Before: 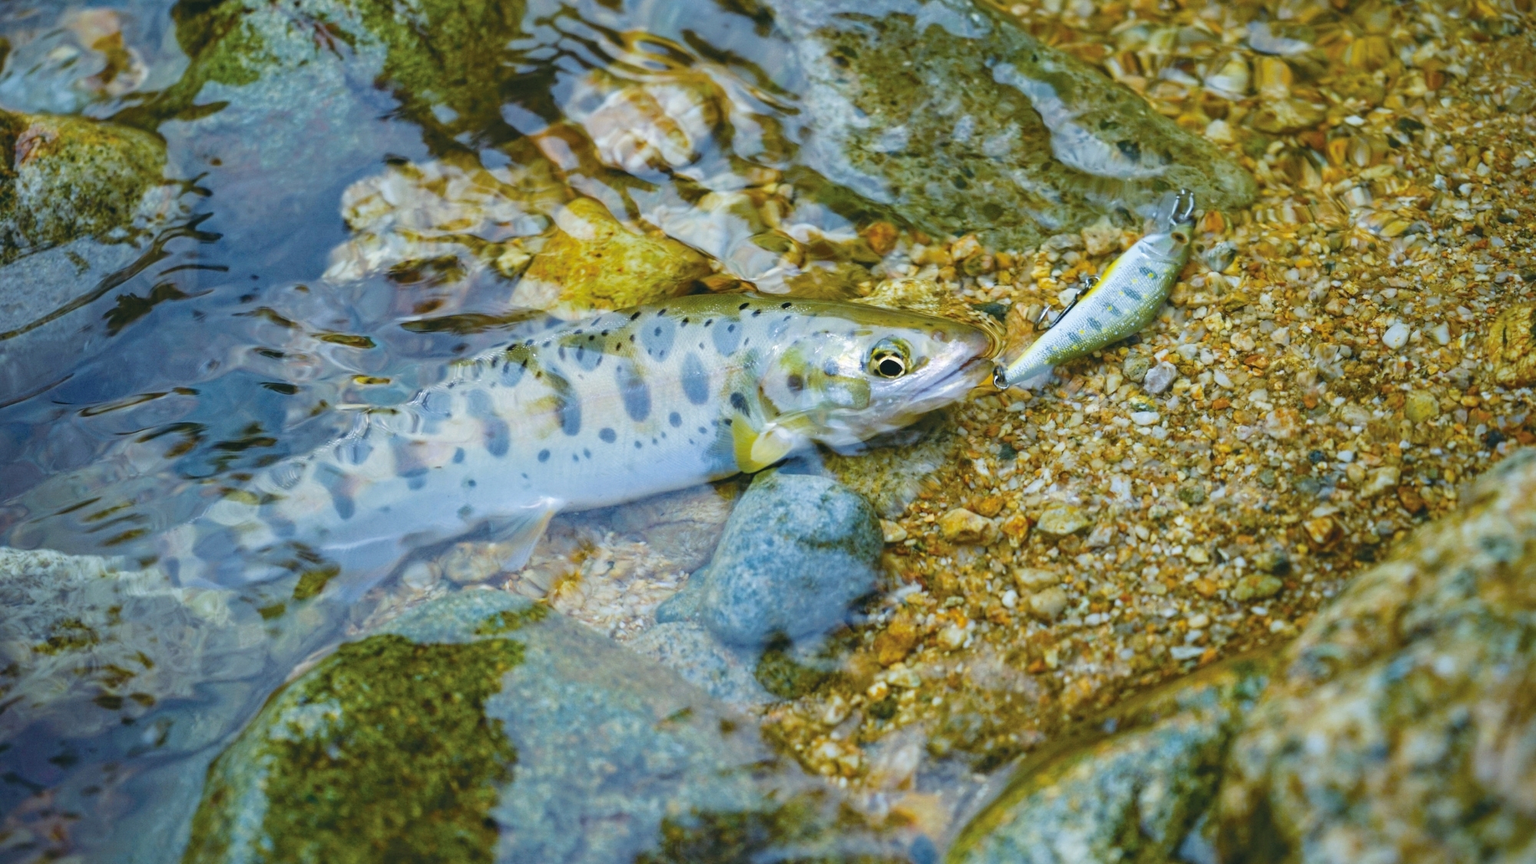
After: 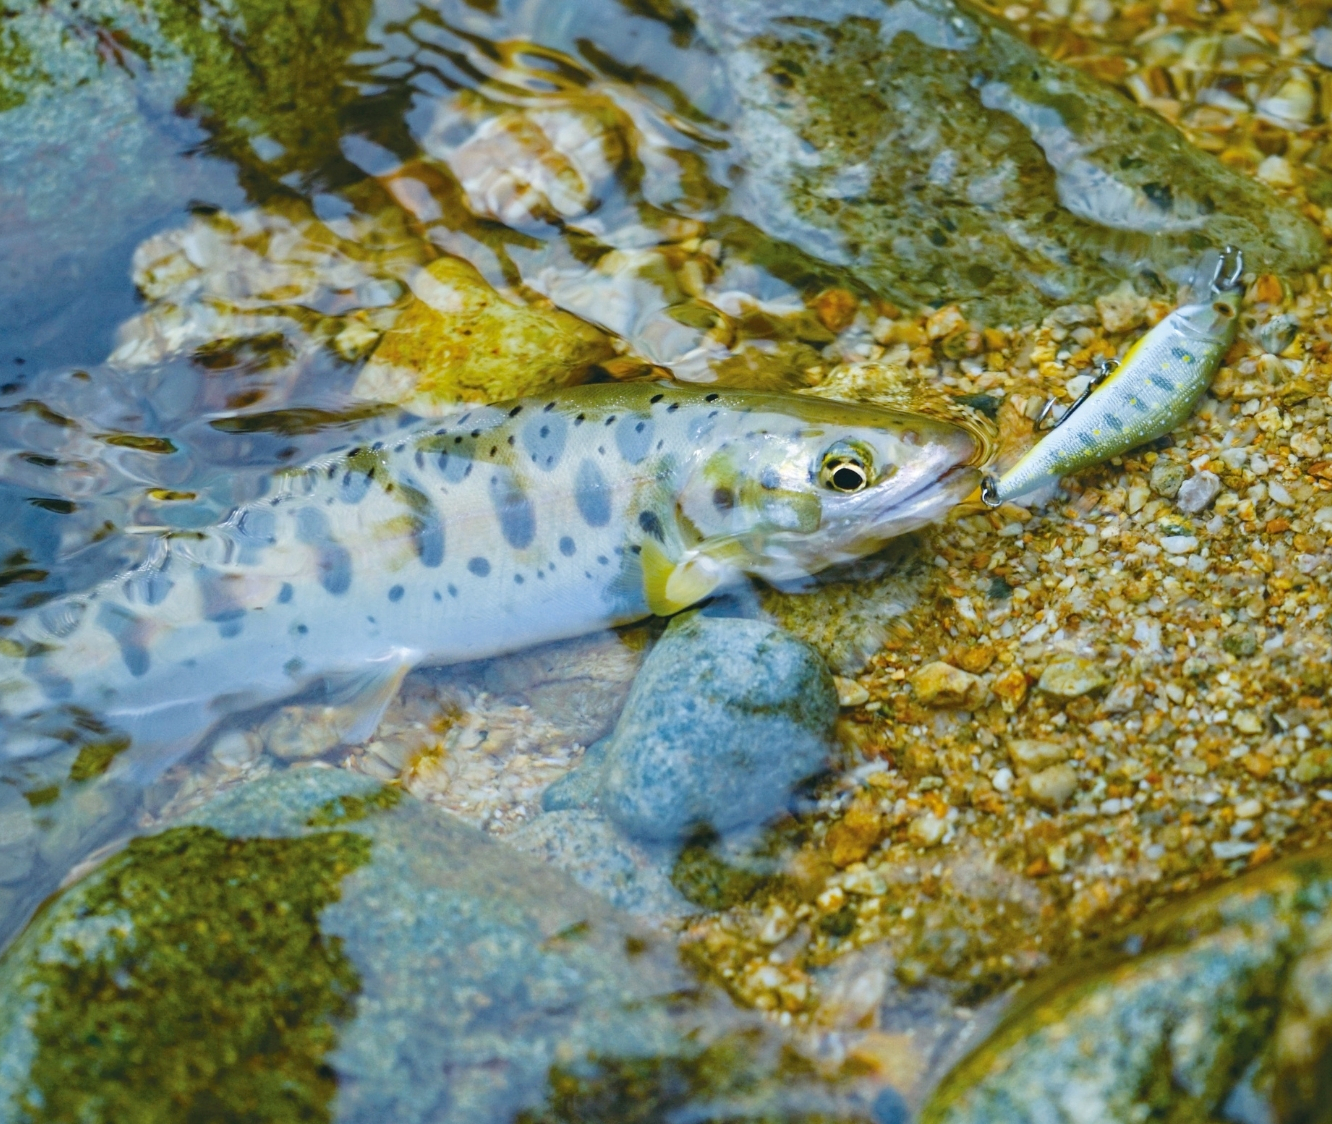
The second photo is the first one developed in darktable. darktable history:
crop and rotate: left 15.603%, right 17.787%
color balance rgb: perceptual saturation grading › global saturation 1.534%, perceptual saturation grading › highlights -1.301%, perceptual saturation grading › mid-tones 4.495%, perceptual saturation grading › shadows 7.977%
